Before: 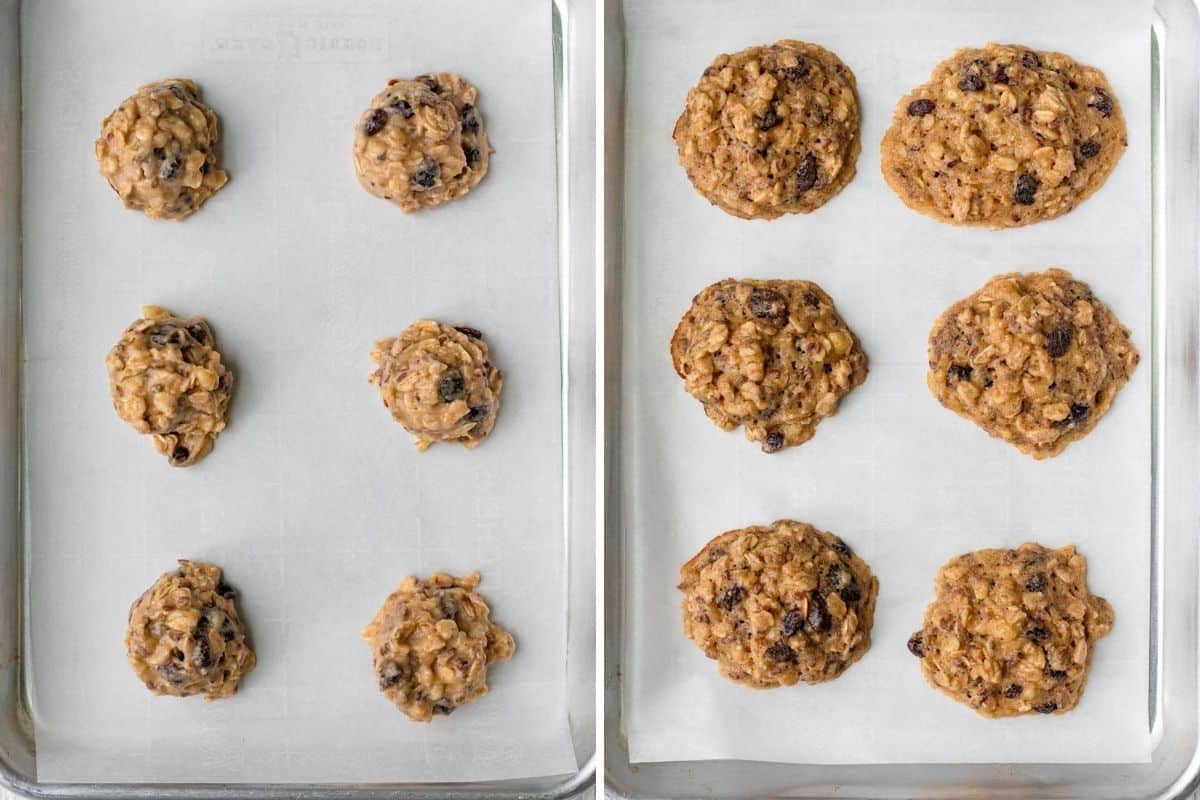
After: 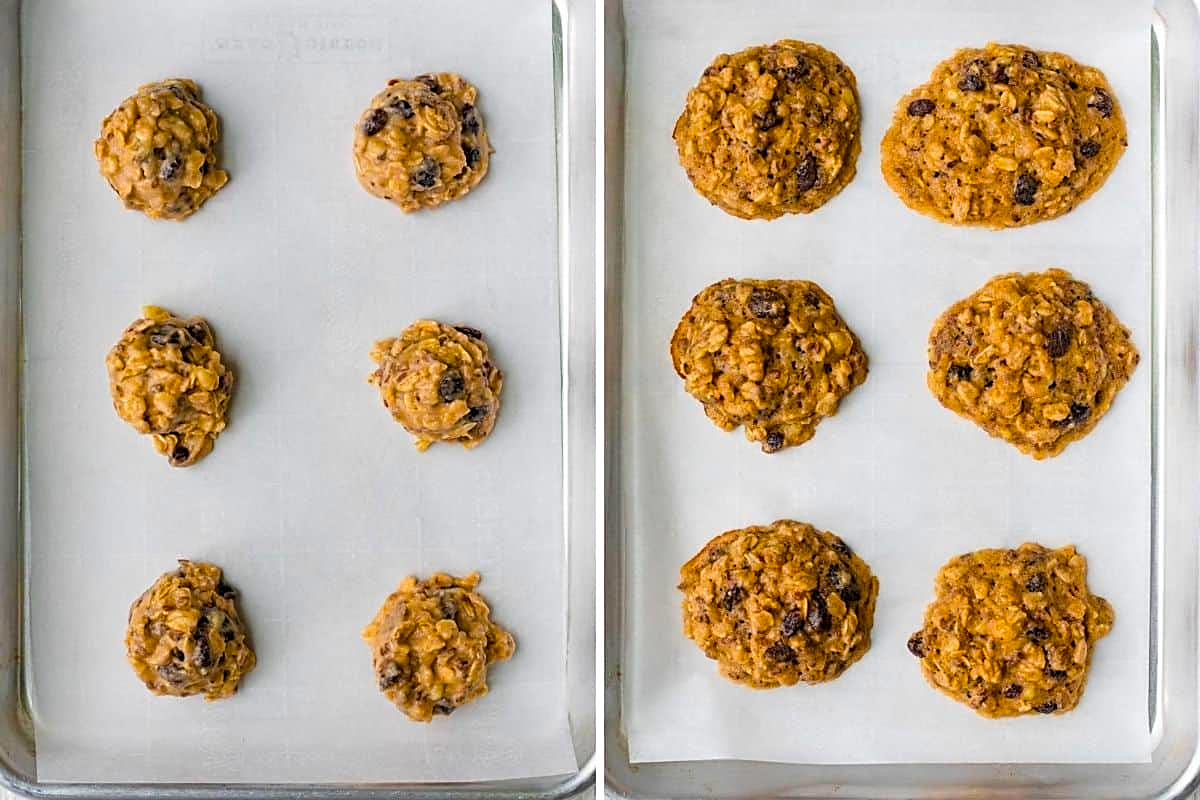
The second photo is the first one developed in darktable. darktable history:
sharpen: radius 1.968
color balance rgb: shadows lift › luminance -20.25%, perceptual saturation grading › global saturation 39.141%, global vibrance 19.246%
